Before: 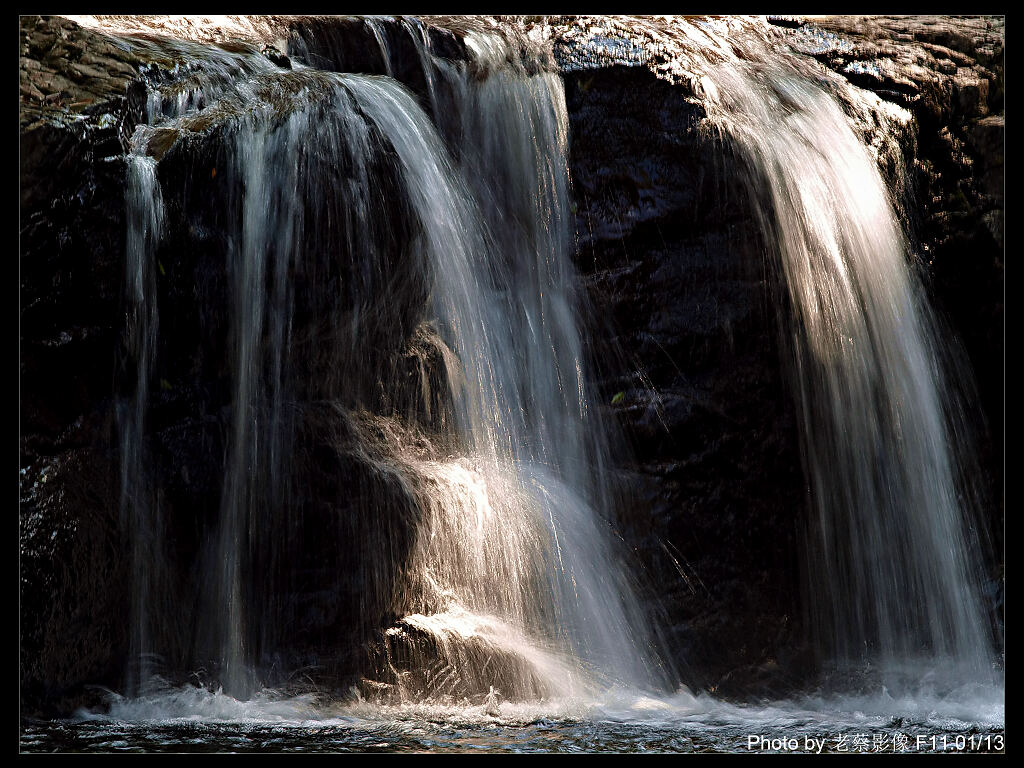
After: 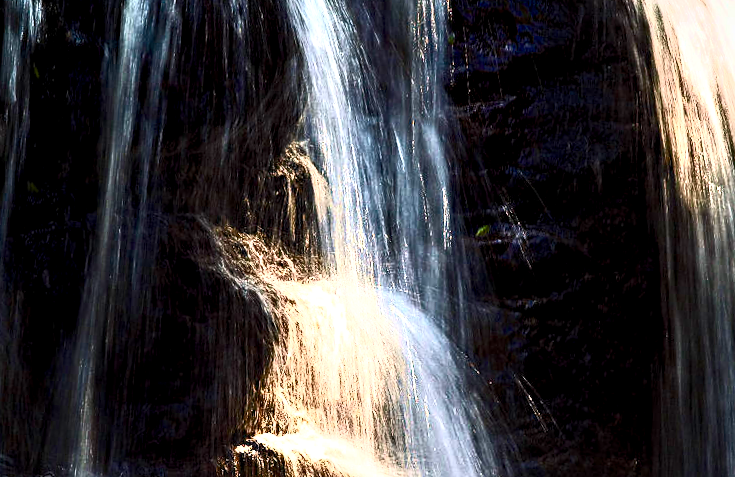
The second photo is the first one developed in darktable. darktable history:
exposure: black level correction 0.001, exposure 0.499 EV, compensate highlight preservation false
local contrast: highlights 60%, shadows 63%, detail 160%
crop and rotate: angle -3.82°, left 9.909%, top 20.376%, right 11.998%, bottom 12.008%
color balance rgb: linear chroma grading › global chroma 15.391%, perceptual saturation grading › global saturation 25.526%, global vibrance 16.492%, saturation formula JzAzBz (2021)
contrast brightness saturation: contrast 0.605, brightness 0.326, saturation 0.14
